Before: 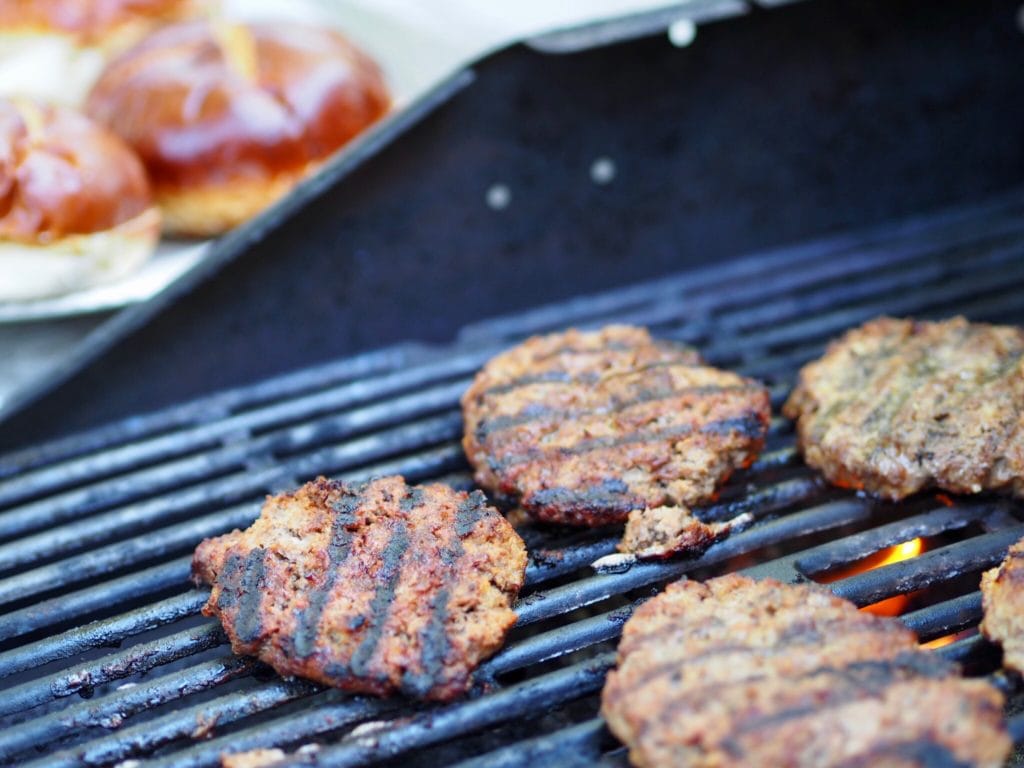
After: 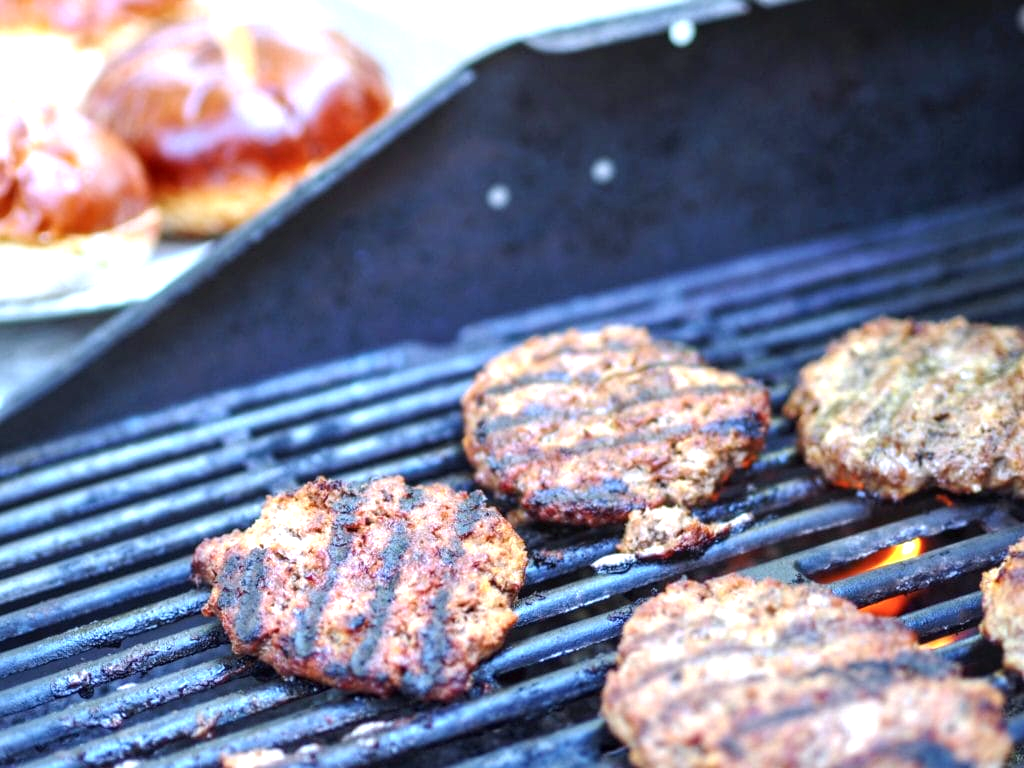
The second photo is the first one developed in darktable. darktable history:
local contrast: on, module defaults
exposure: exposure 0.655 EV, compensate exposure bias true, compensate highlight preservation false
color calibration: illuminant as shot in camera, x 0.358, y 0.373, temperature 4628.91 K
tone curve: curves: ch0 [(0, 0) (0.003, 0.022) (0.011, 0.027) (0.025, 0.038) (0.044, 0.056) (0.069, 0.081) (0.1, 0.11) (0.136, 0.145) (0.177, 0.185) (0.224, 0.229) (0.277, 0.278) (0.335, 0.335) (0.399, 0.399) (0.468, 0.468) (0.543, 0.543) (0.623, 0.623) (0.709, 0.705) (0.801, 0.793) (0.898, 0.887) (1, 1)], preserve colors none
